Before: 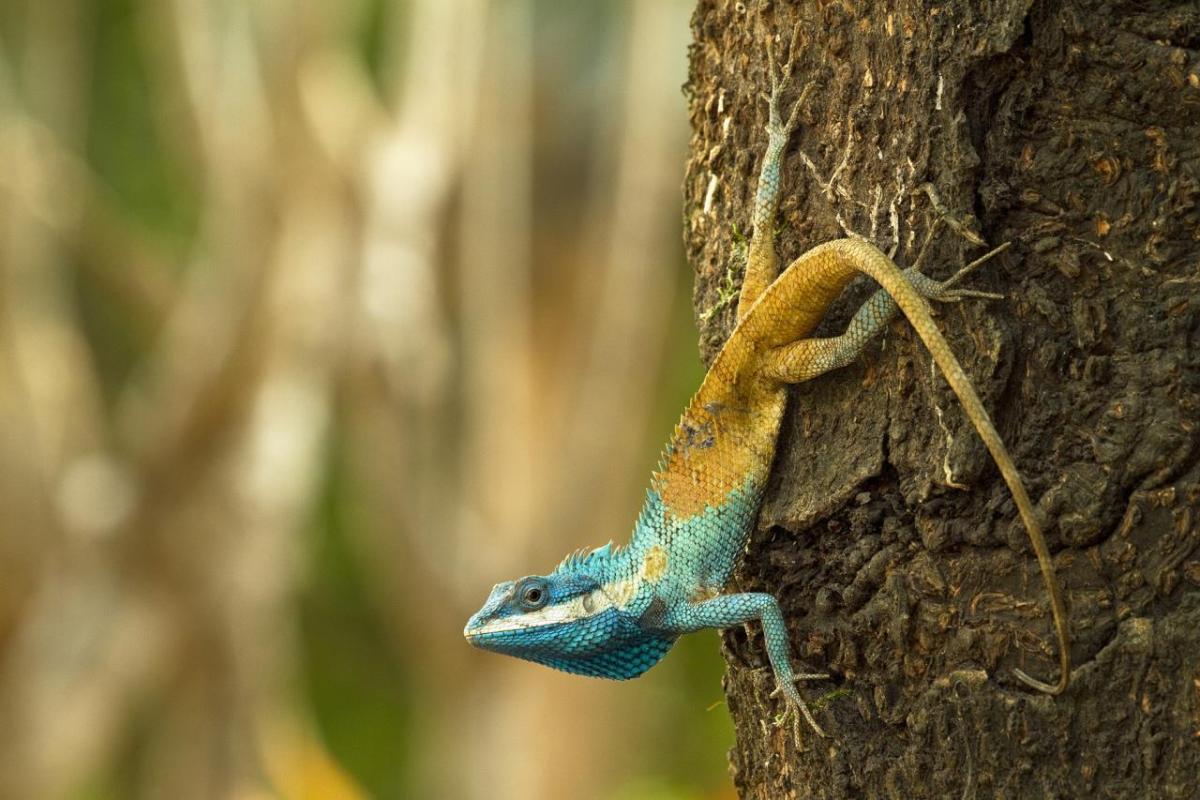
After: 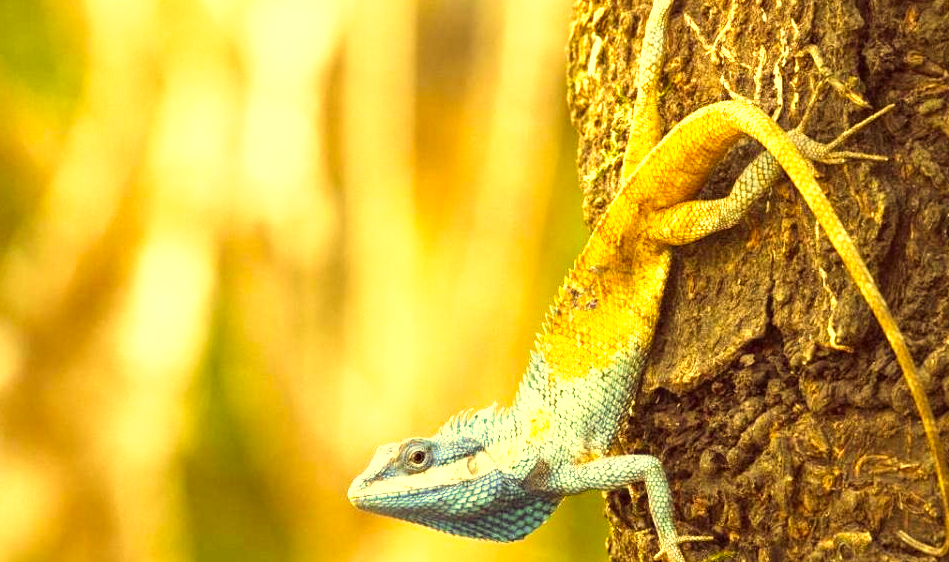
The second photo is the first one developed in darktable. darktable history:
local contrast: highlights 107%, shadows 98%, detail 120%, midtone range 0.2
crop: left 9.67%, top 17.297%, right 11.21%, bottom 12.365%
exposure: black level correction -0.002, exposure 1.11 EV, compensate highlight preservation false
base curve: curves: ch0 [(0, 0) (0.688, 0.865) (1, 1)], preserve colors none
color correction: highlights a* 9.63, highlights b* 39.38, shadows a* 14.03, shadows b* 3.63
